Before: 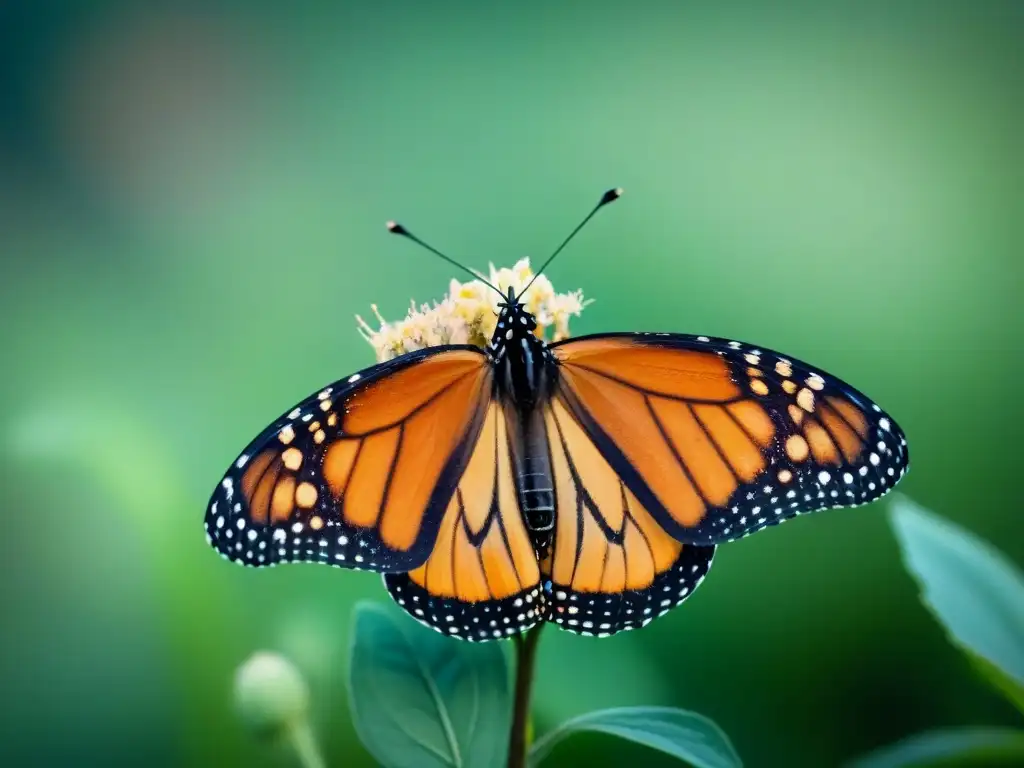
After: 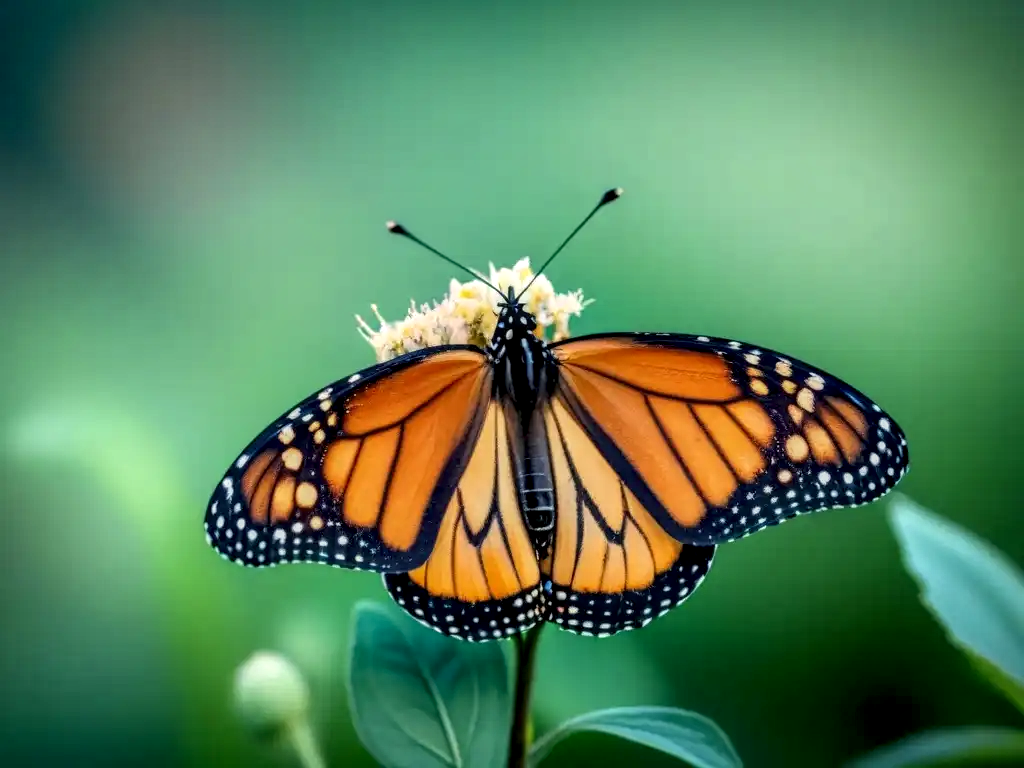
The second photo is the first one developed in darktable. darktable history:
local contrast: highlights 28%, detail 150%
